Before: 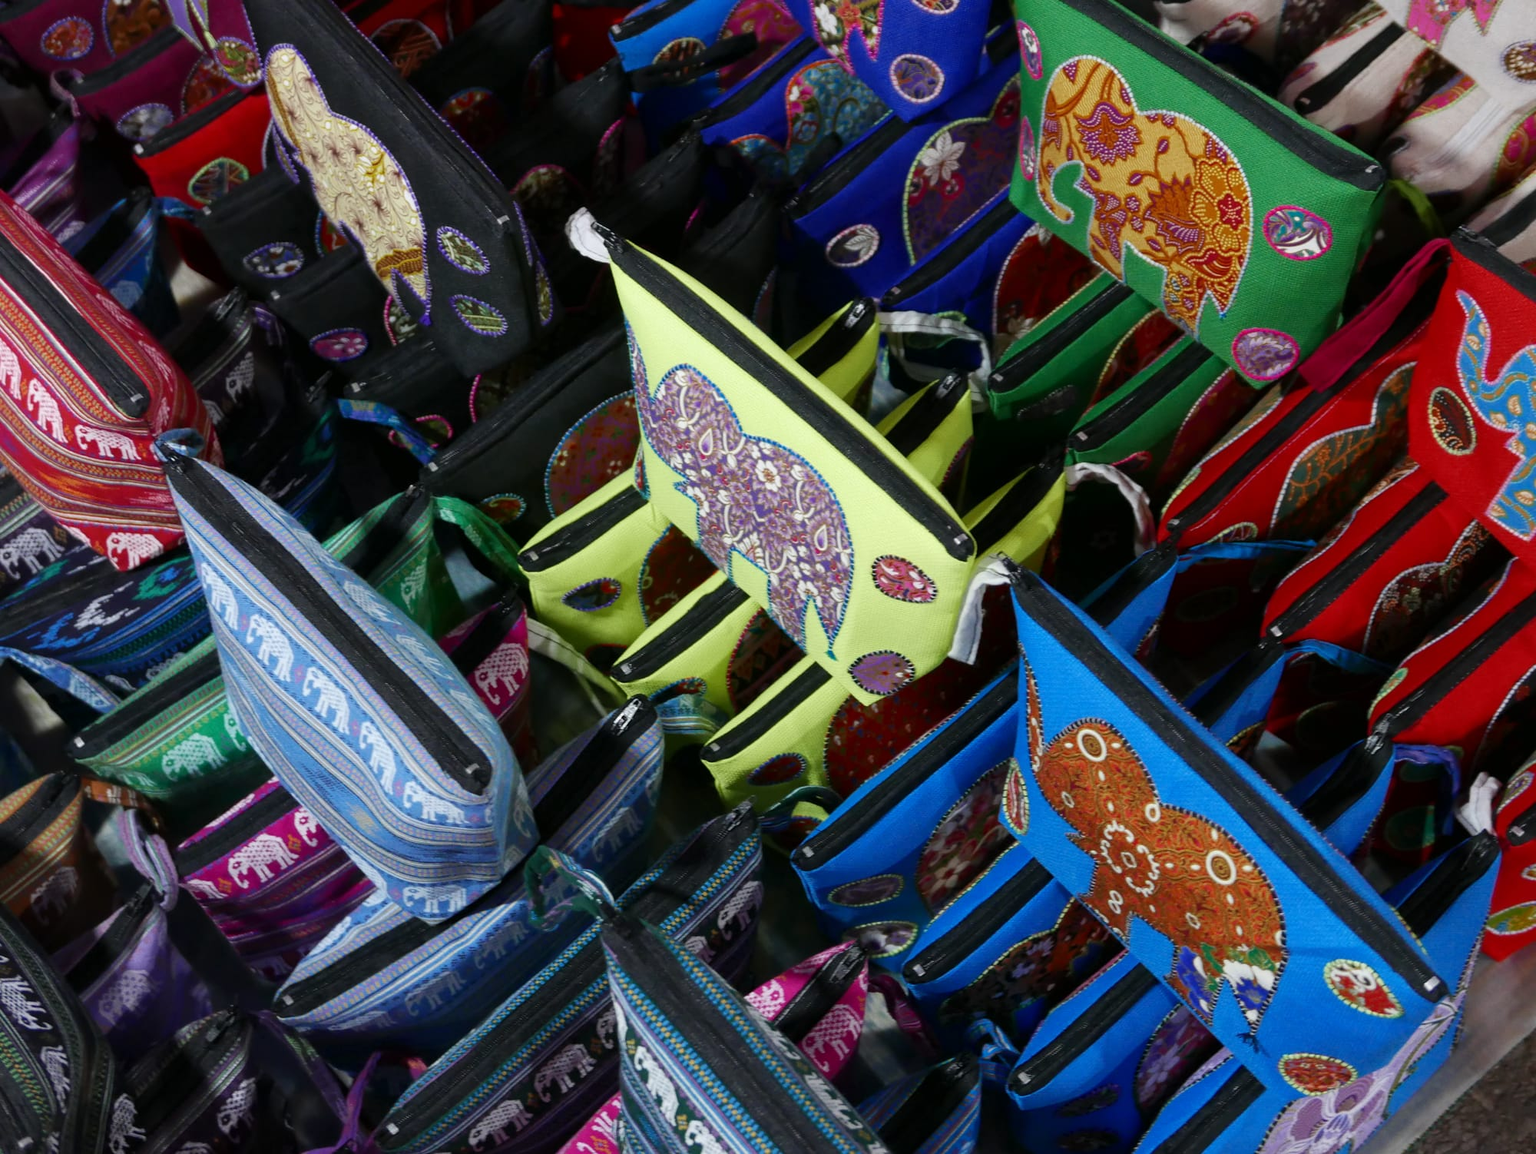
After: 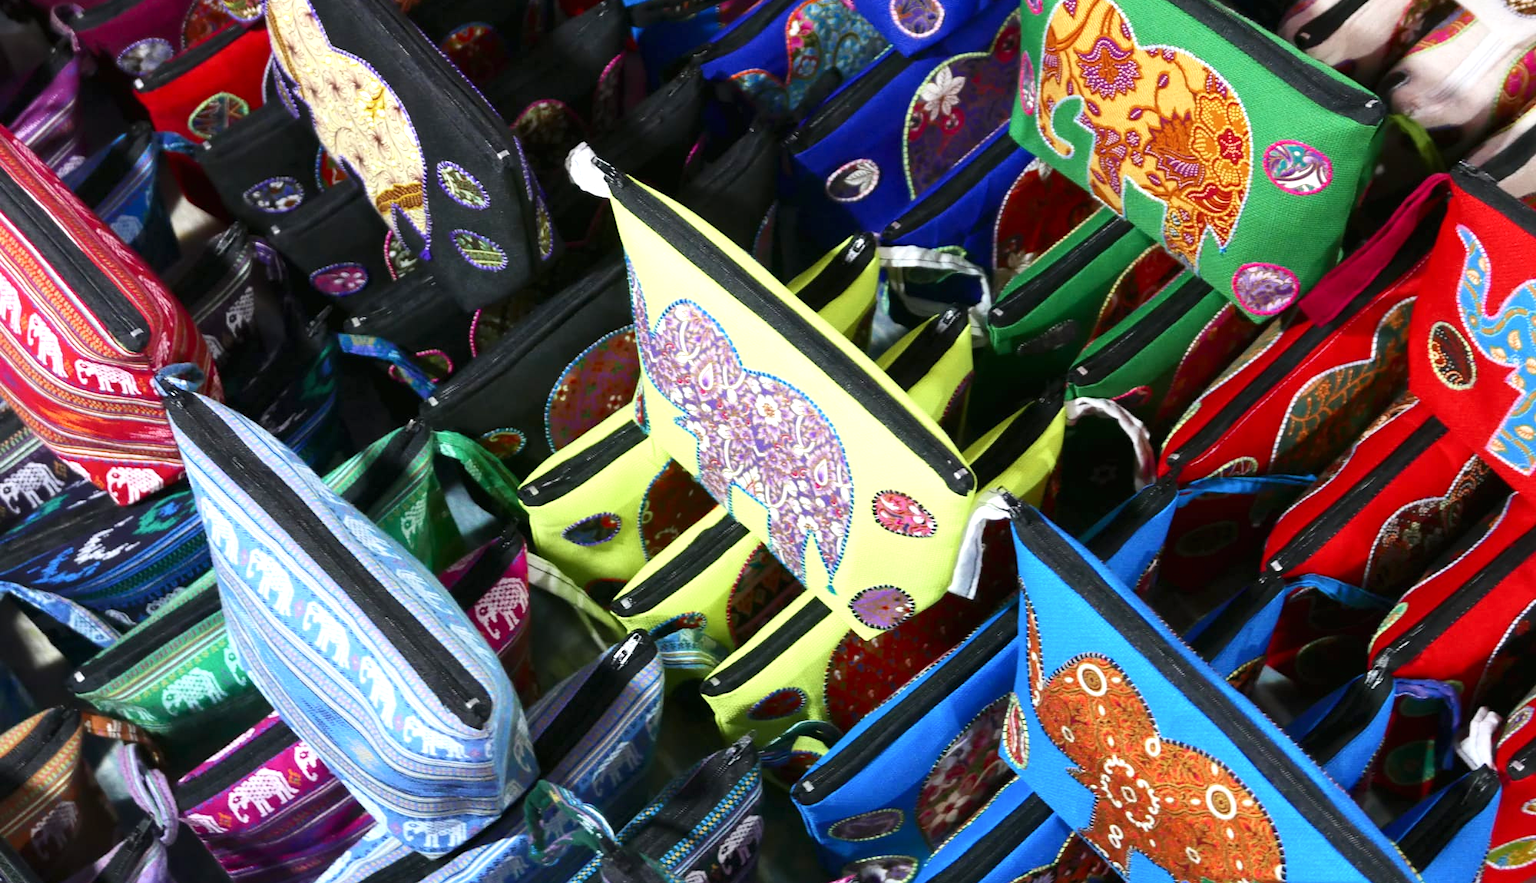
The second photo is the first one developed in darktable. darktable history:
exposure: black level correction 0, exposure 0.896 EV, compensate highlight preservation false
color zones: curves: ch1 [(0.077, 0.436) (0.25, 0.5) (0.75, 0.5)], mix -133.44%
crop: top 5.659%, bottom 17.697%
contrast brightness saturation: contrast 0.149, brightness 0.048
